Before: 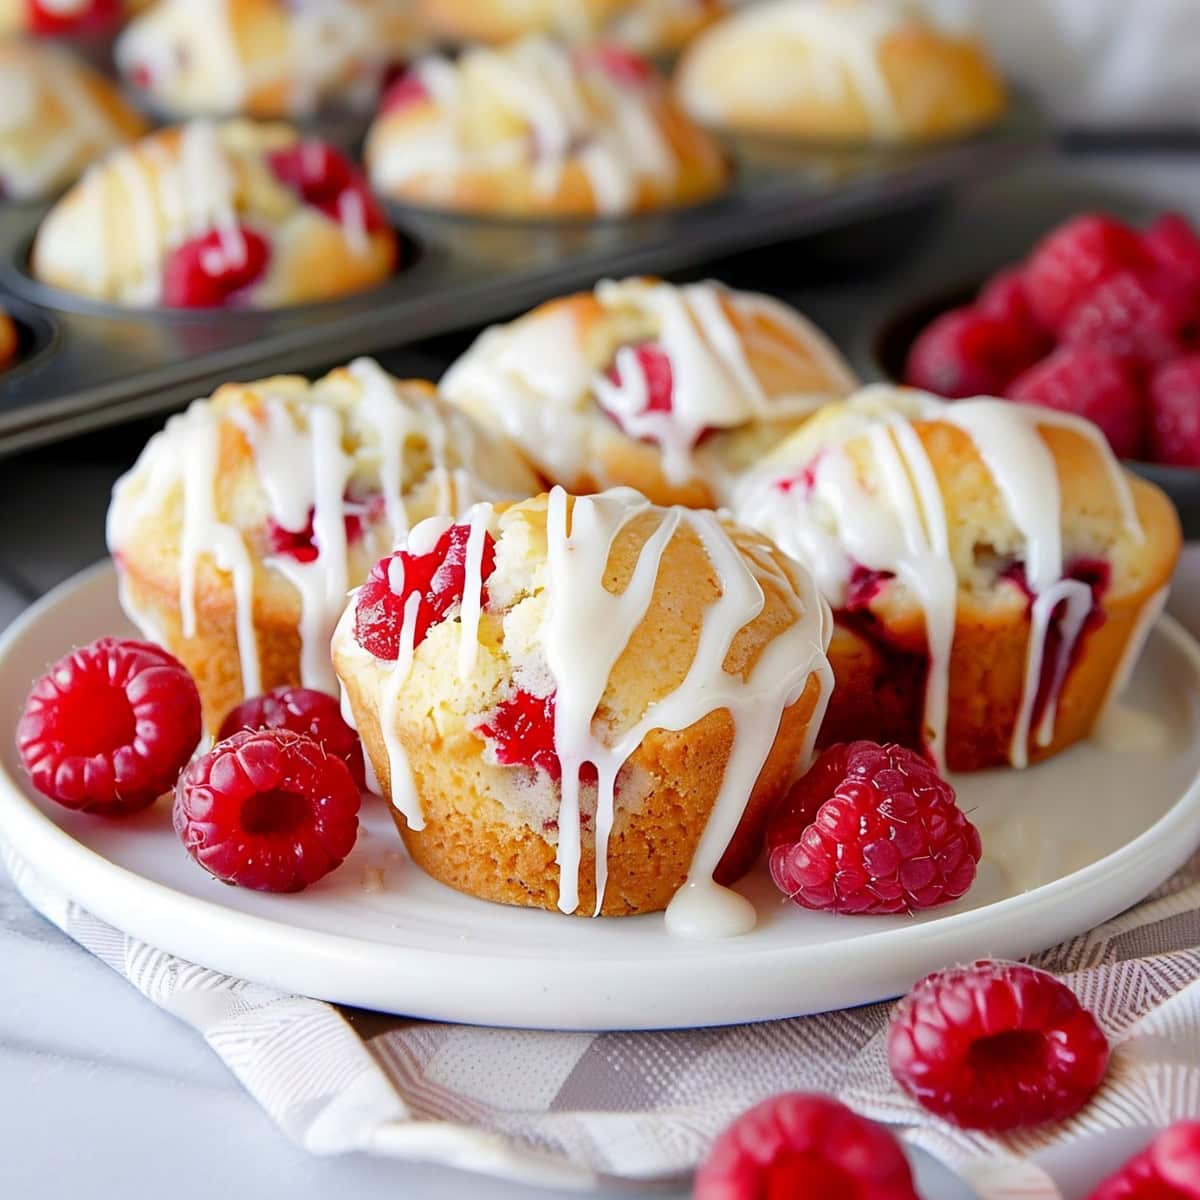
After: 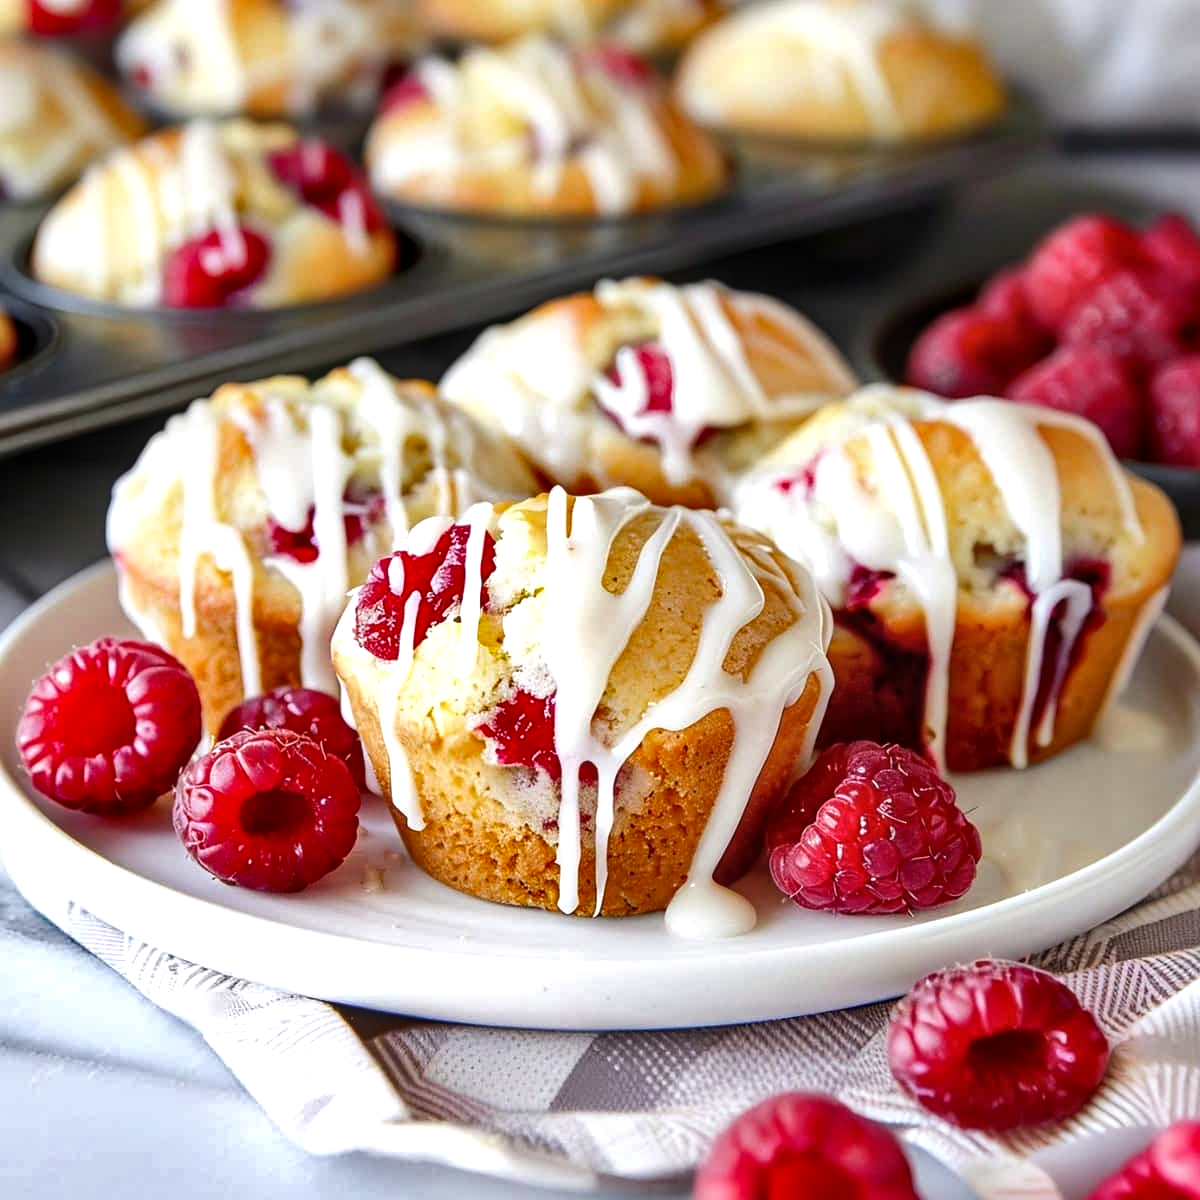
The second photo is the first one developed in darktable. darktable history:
tone equalizer: -8 EV -0.417 EV, -7 EV -0.389 EV, -6 EV -0.333 EV, -5 EV -0.222 EV, -3 EV 0.222 EV, -2 EV 0.333 EV, -1 EV 0.389 EV, +0 EV 0.417 EV, edges refinement/feathering 500, mask exposure compensation -1.57 EV, preserve details no
shadows and highlights: soften with gaussian
local contrast: on, module defaults
